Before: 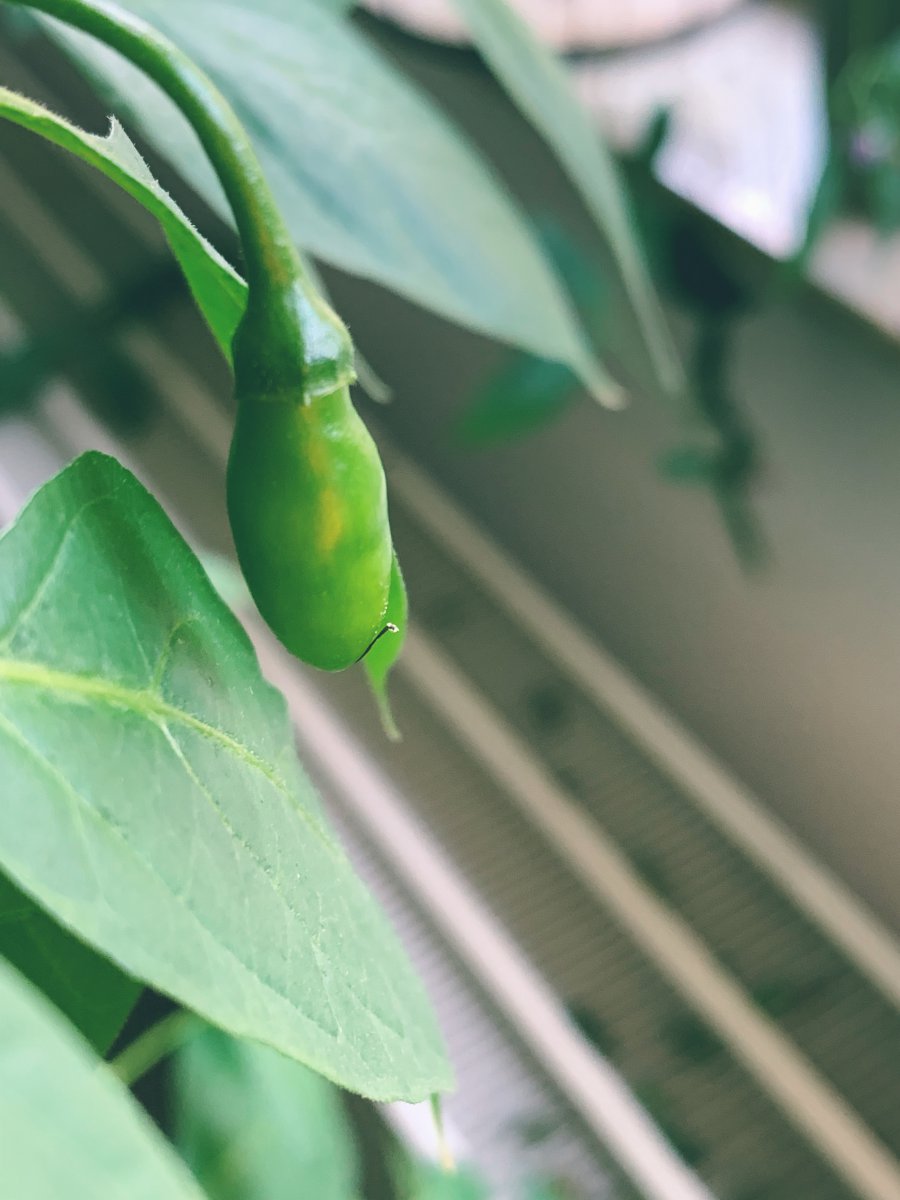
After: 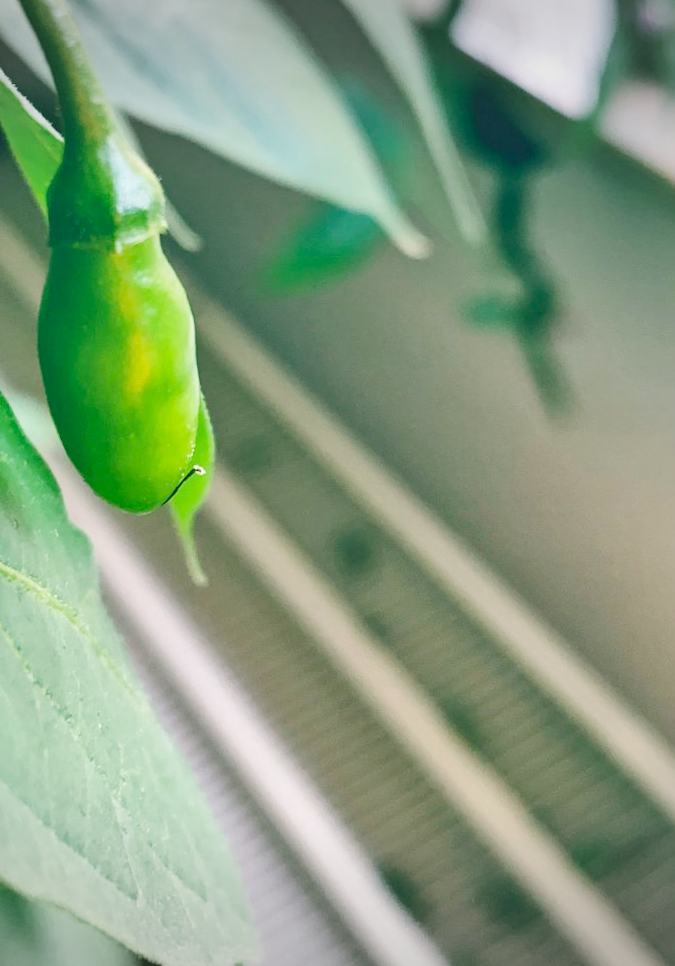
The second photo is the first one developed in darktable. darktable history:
shadows and highlights: soften with gaussian
rotate and perspective: rotation 0.215°, lens shift (vertical) -0.139, crop left 0.069, crop right 0.939, crop top 0.002, crop bottom 0.996
crop: left 19.159%, top 9.58%, bottom 9.58%
vignetting: fall-off start 100%, brightness -0.282, width/height ratio 1.31
color balance rgb: perceptual saturation grading › global saturation 10%
tone equalizer: -8 EV 0.25 EV, -7 EV 0.417 EV, -6 EV 0.417 EV, -5 EV 0.25 EV, -3 EV -0.25 EV, -2 EV -0.417 EV, -1 EV -0.417 EV, +0 EV -0.25 EV, edges refinement/feathering 500, mask exposure compensation -1.57 EV, preserve details guided filter
base curve: curves: ch0 [(0, 0) (0.008, 0.007) (0.022, 0.029) (0.048, 0.089) (0.092, 0.197) (0.191, 0.399) (0.275, 0.534) (0.357, 0.65) (0.477, 0.78) (0.542, 0.833) (0.799, 0.973) (1, 1)], preserve colors none
local contrast: mode bilateral grid, contrast 20, coarseness 50, detail 120%, midtone range 0.2
